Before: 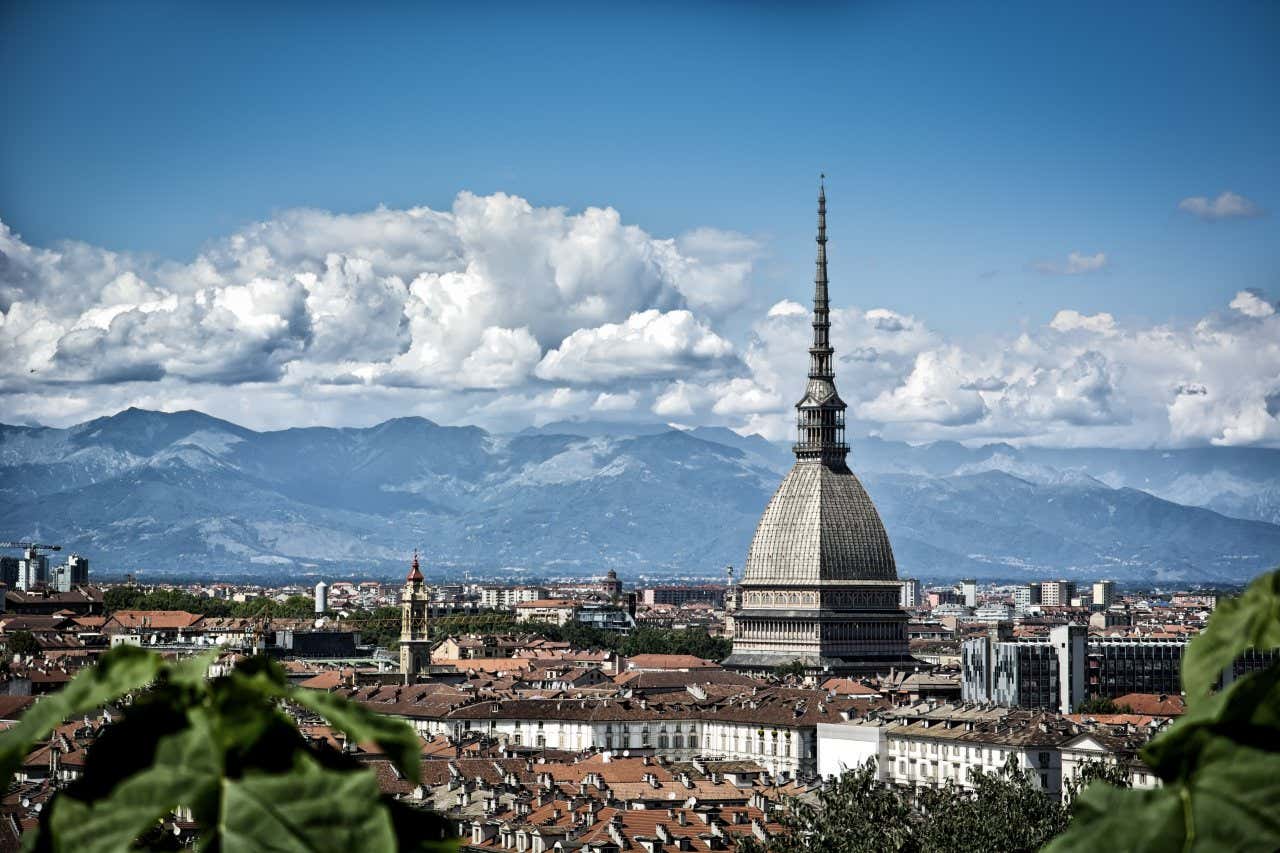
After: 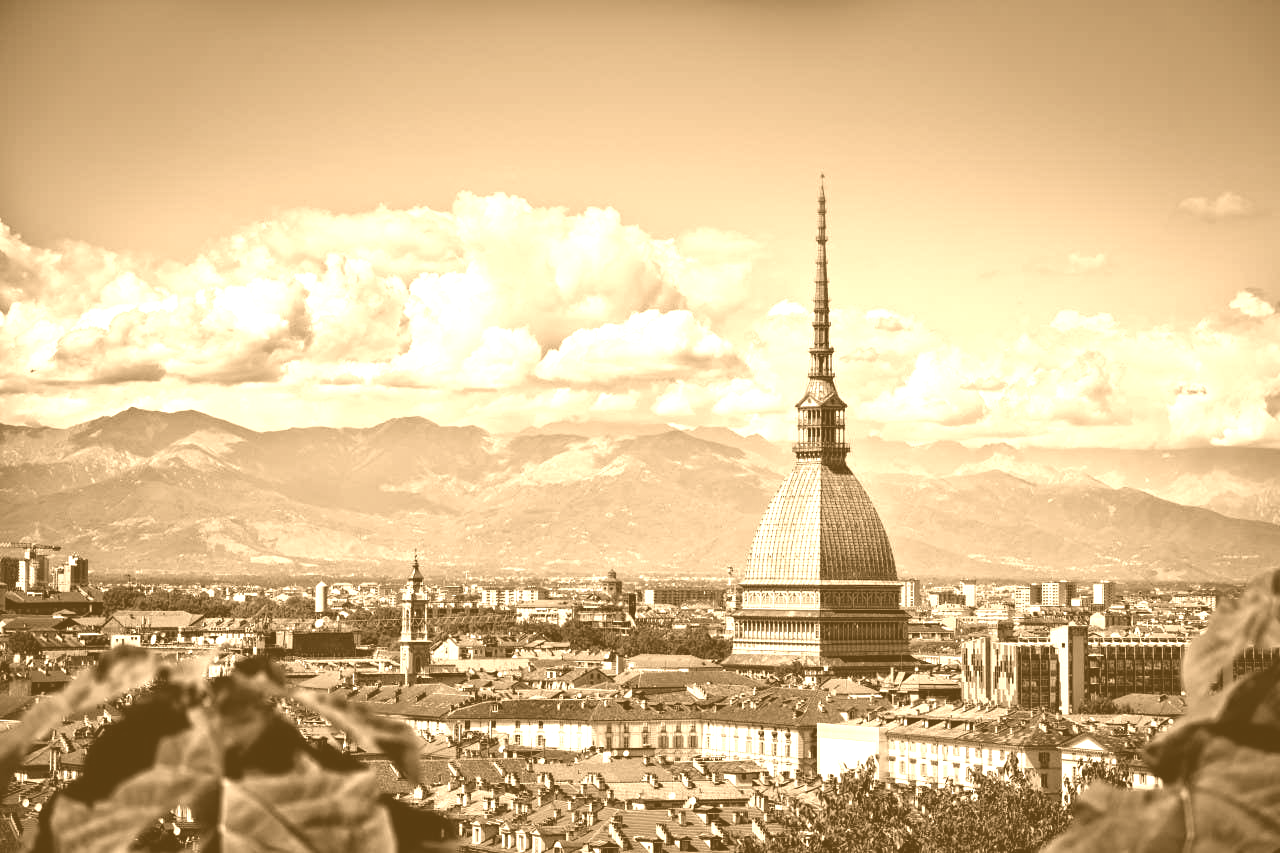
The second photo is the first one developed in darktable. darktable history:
colorize: hue 28.8°, source mix 100%
exposure: compensate highlight preservation false
